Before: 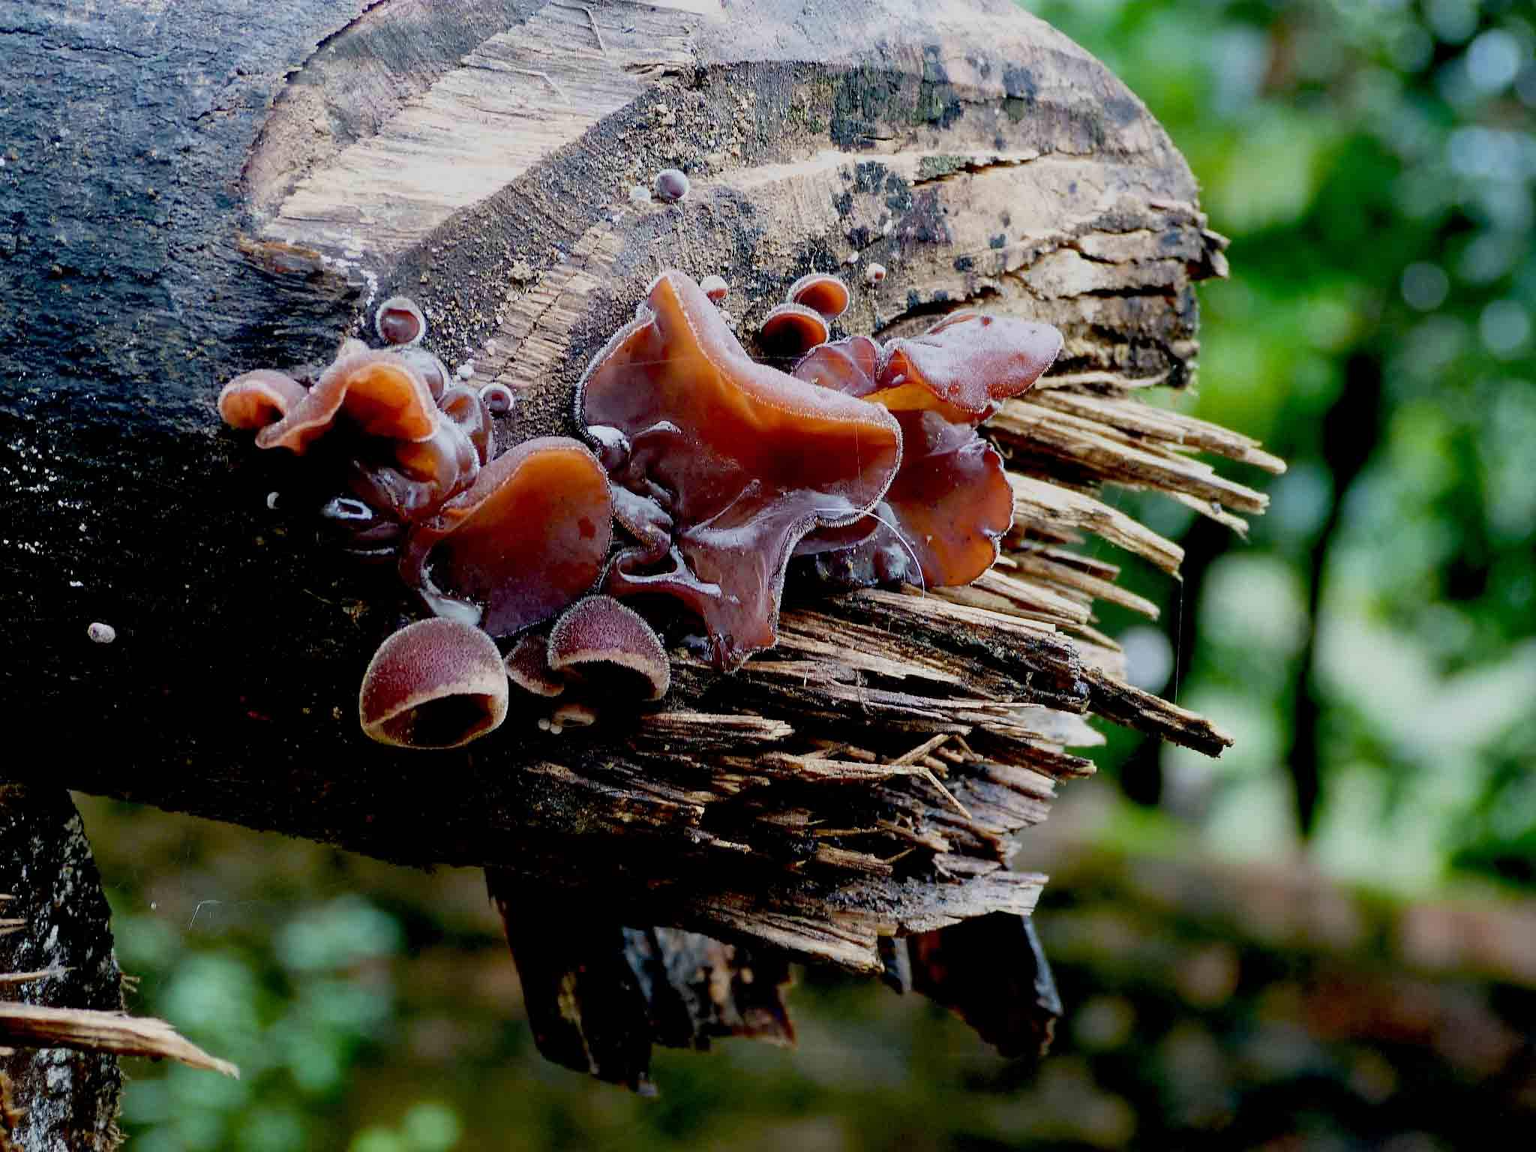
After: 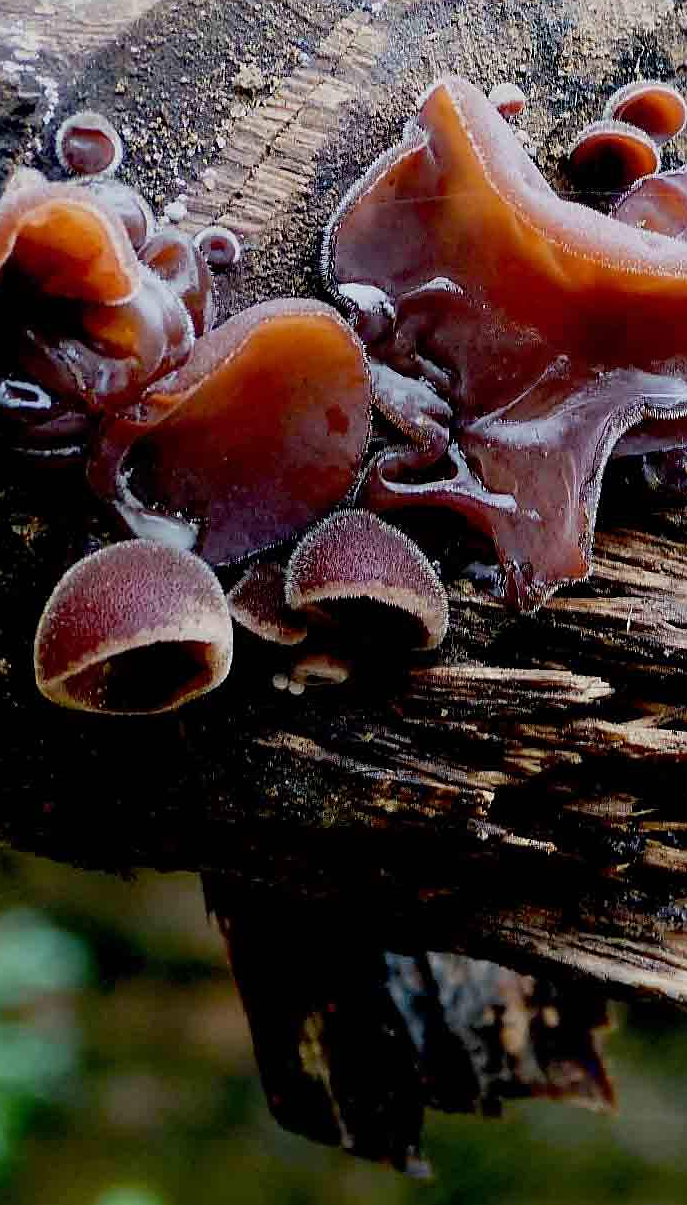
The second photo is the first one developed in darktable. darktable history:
sharpen: radius 1
color balance: mode lift, gamma, gain (sRGB)
crop and rotate: left 21.77%, top 18.528%, right 44.676%, bottom 2.997%
